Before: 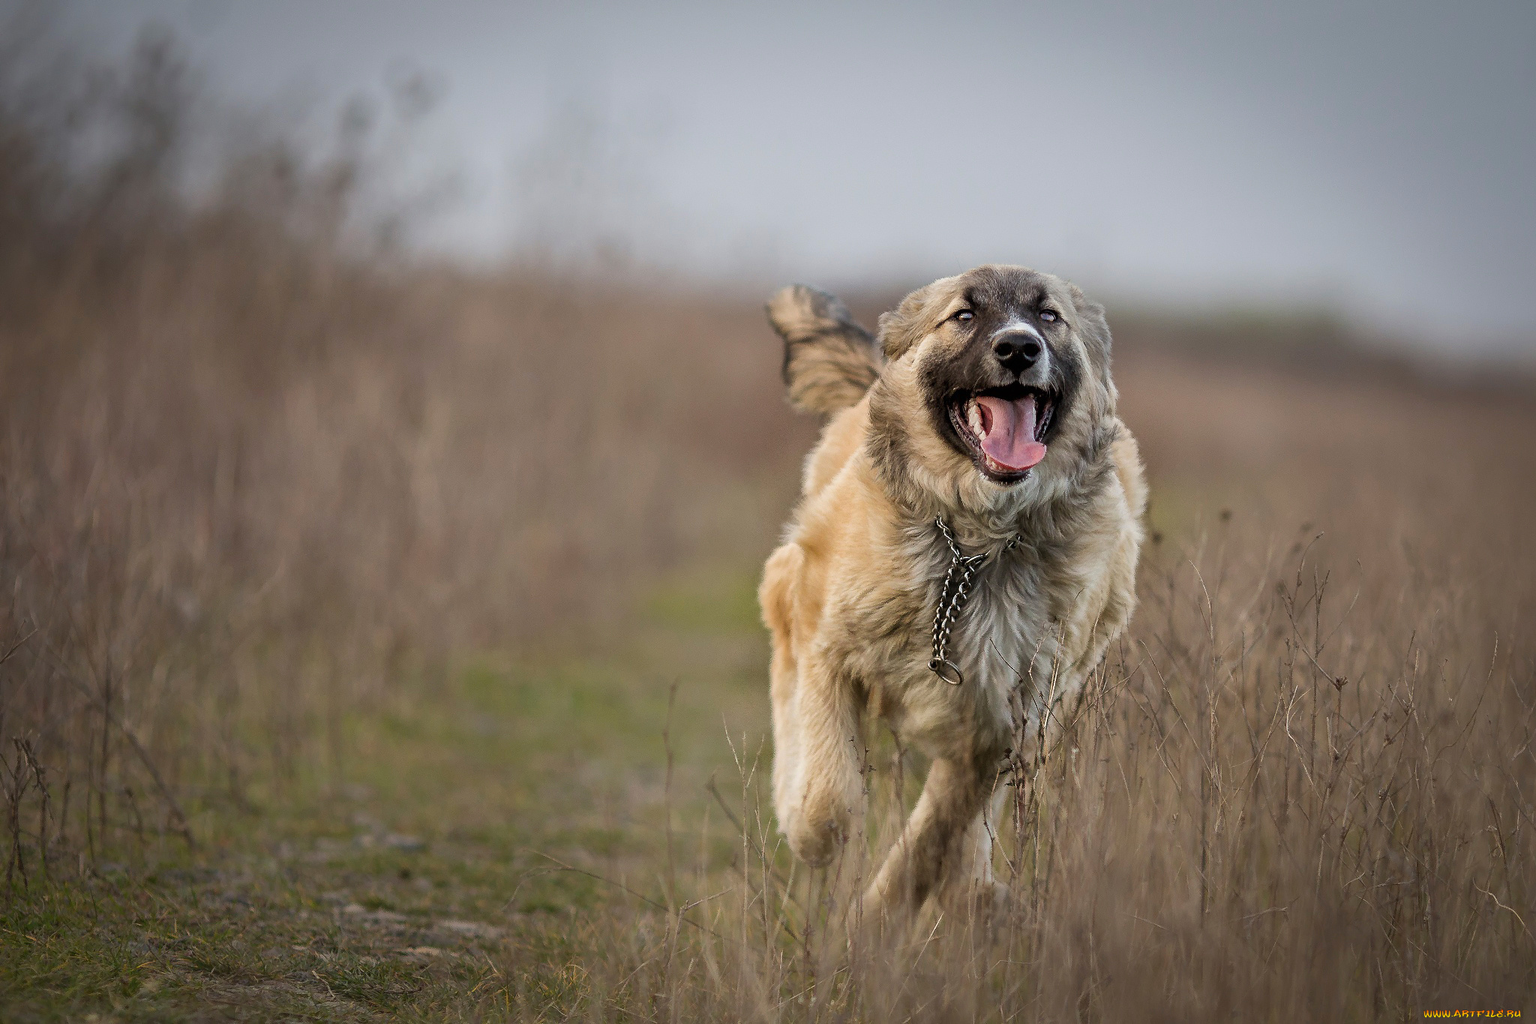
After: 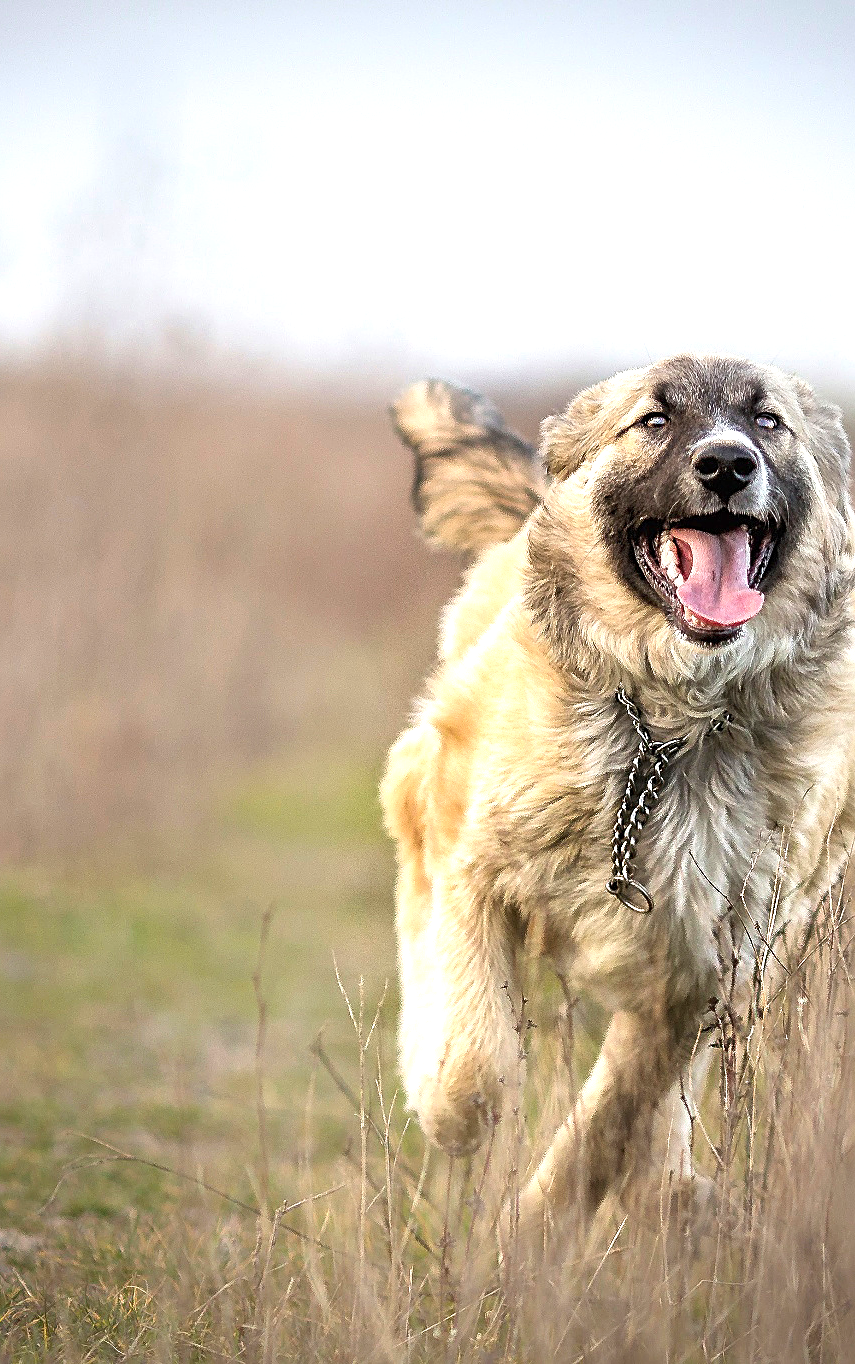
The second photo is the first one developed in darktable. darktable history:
exposure: black level correction 0, exposure 1.101 EV, compensate exposure bias true, compensate highlight preservation false
crop: left 30.822%, right 27.415%
sharpen: on, module defaults
